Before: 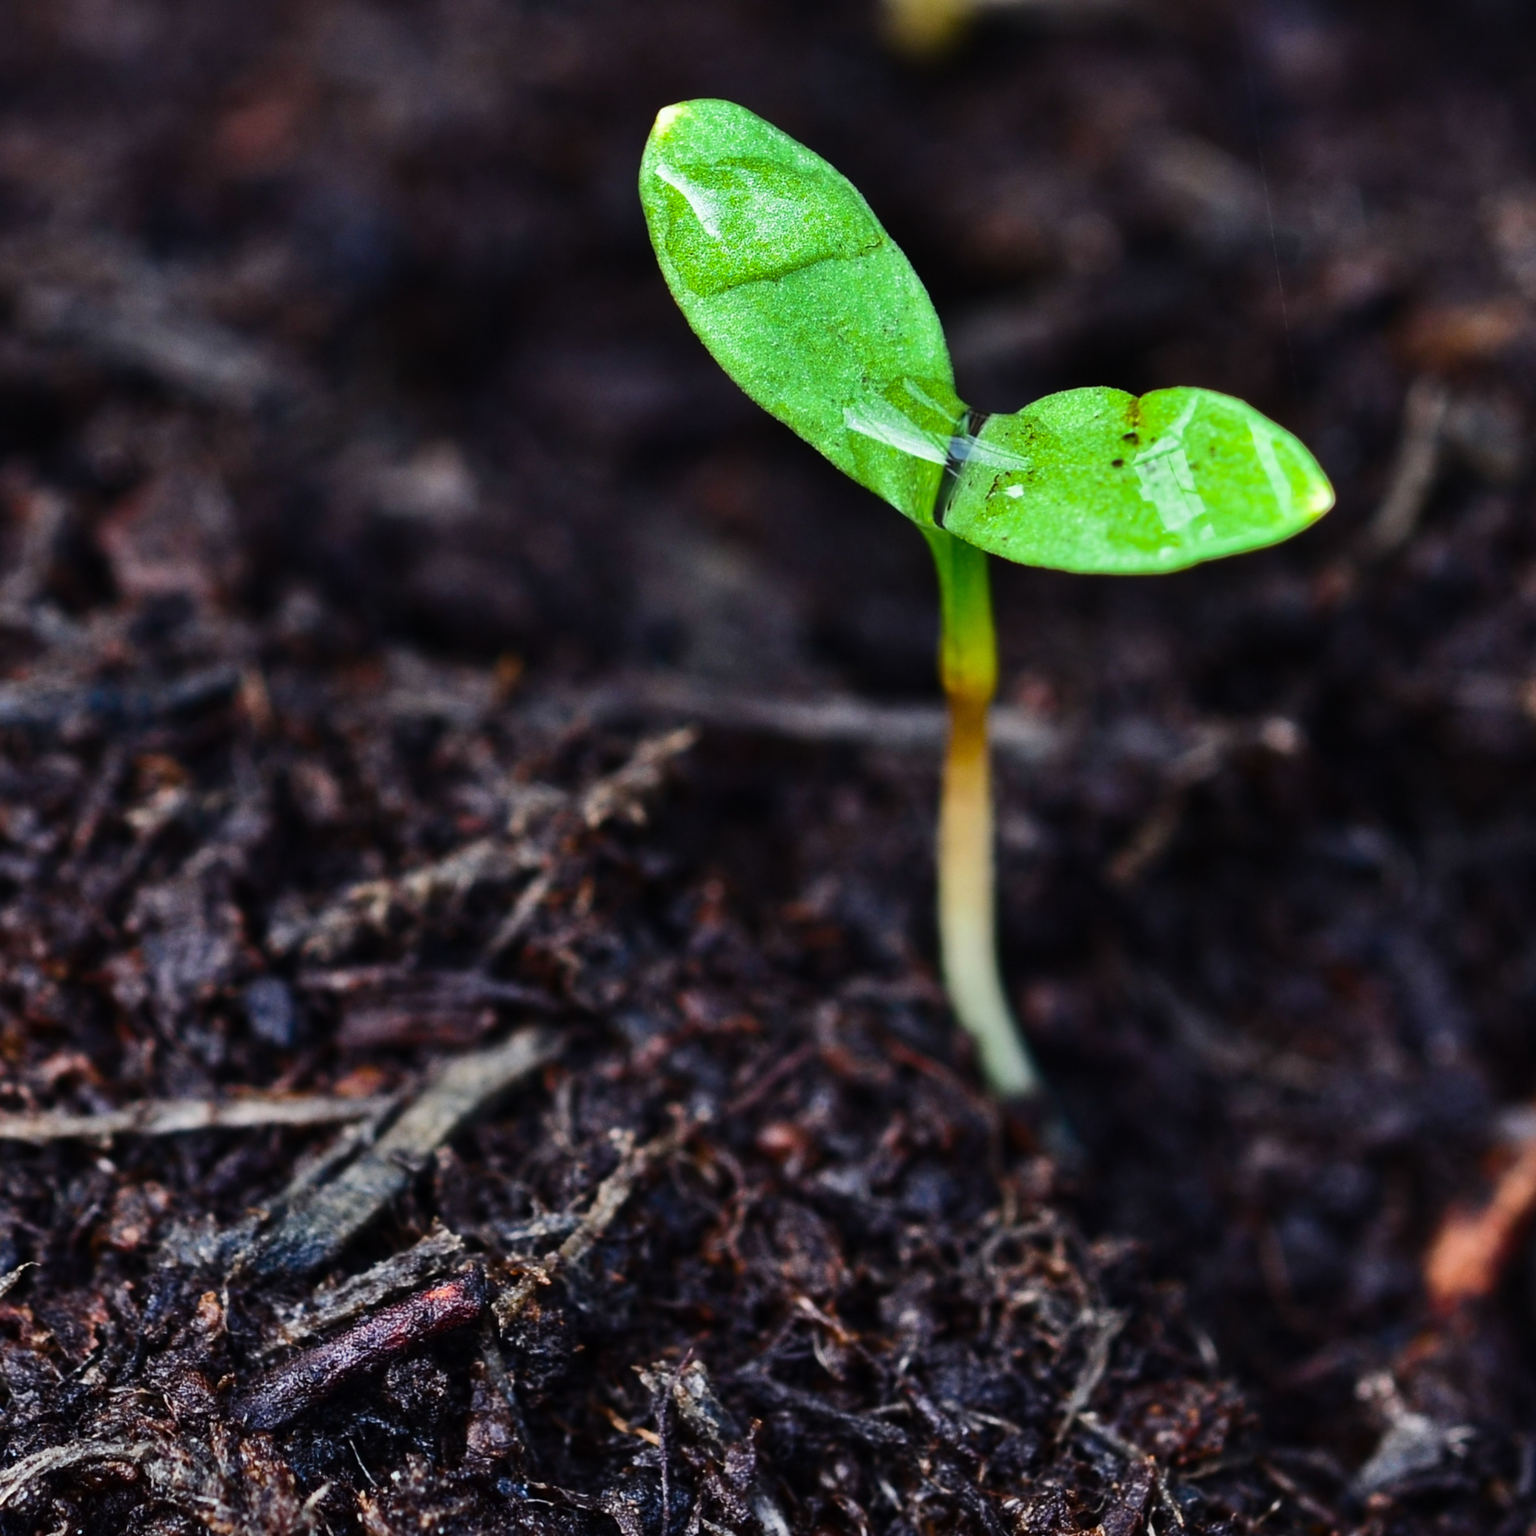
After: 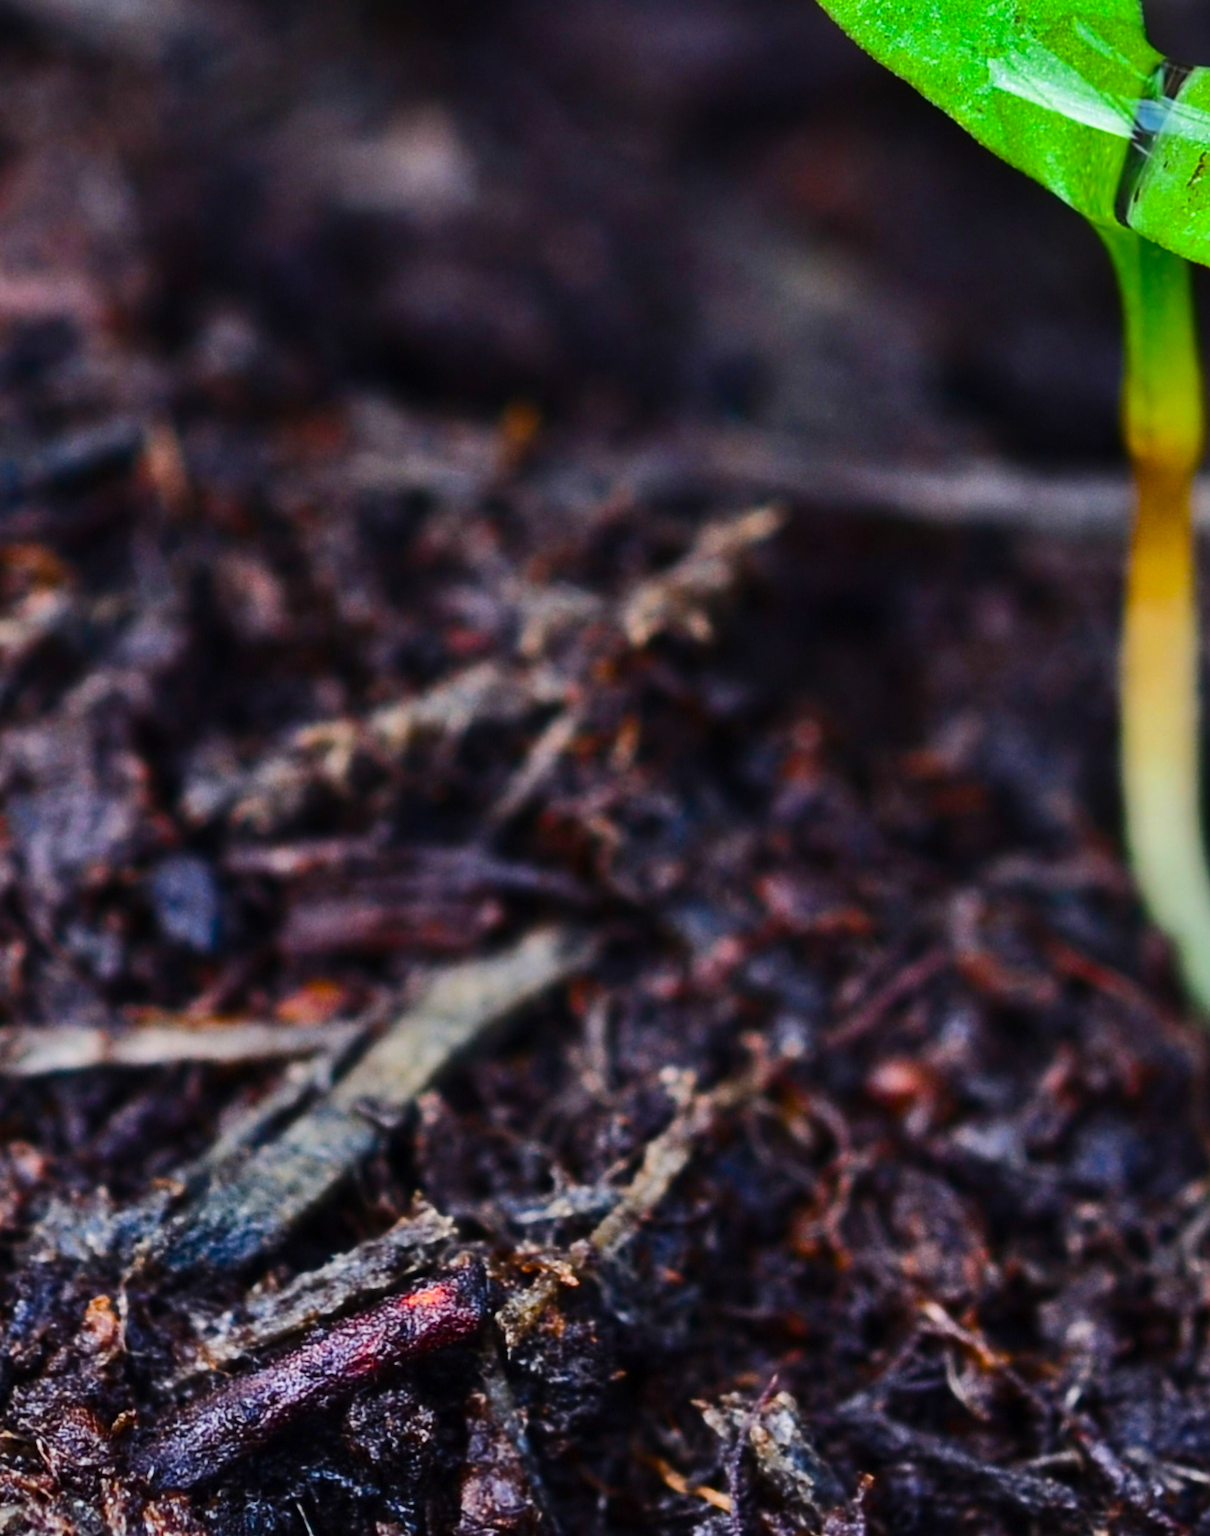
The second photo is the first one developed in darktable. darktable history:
crop: left 8.966%, top 23.852%, right 34.699%, bottom 4.703%
color balance rgb: perceptual saturation grading › global saturation 25%, perceptual brilliance grading › mid-tones 10%, perceptual brilliance grading › shadows 15%, global vibrance 20%
